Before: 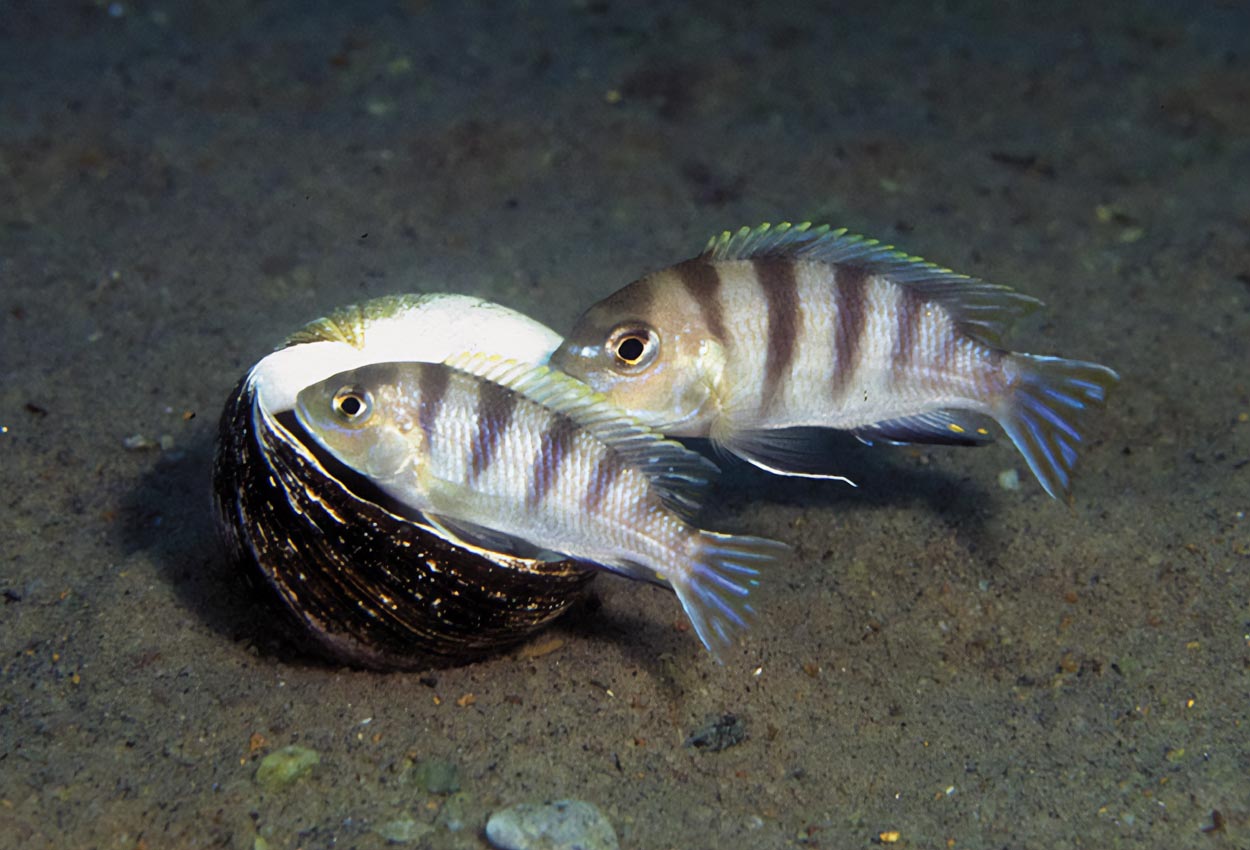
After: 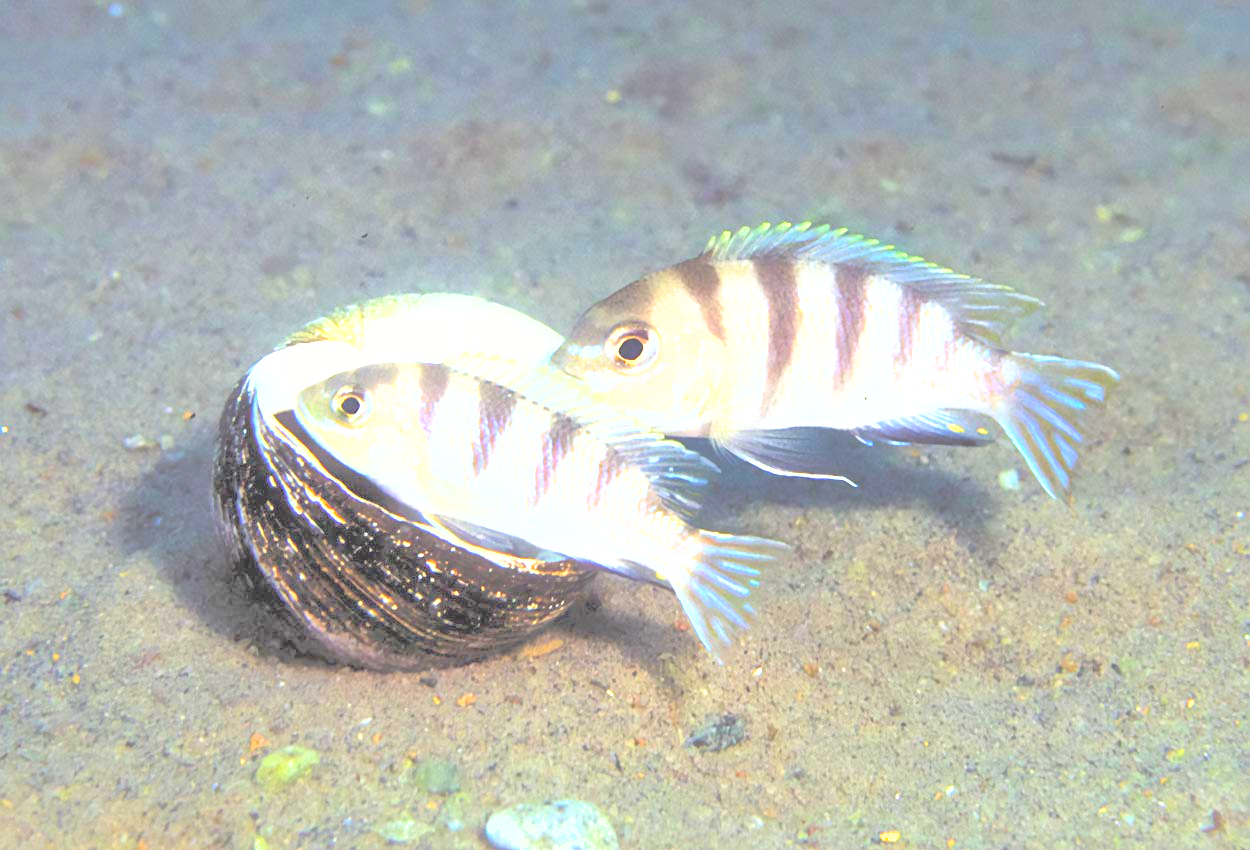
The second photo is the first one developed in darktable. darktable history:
contrast brightness saturation: brightness 0.988
exposure: black level correction 0, exposure 2.001 EV, compensate exposure bias true, compensate highlight preservation false
shadows and highlights: on, module defaults
